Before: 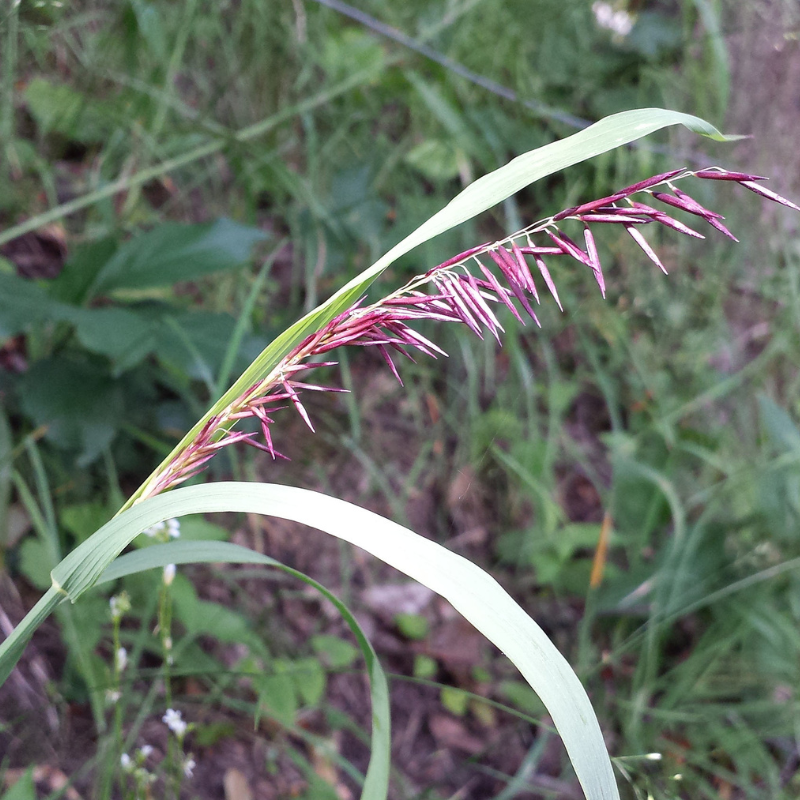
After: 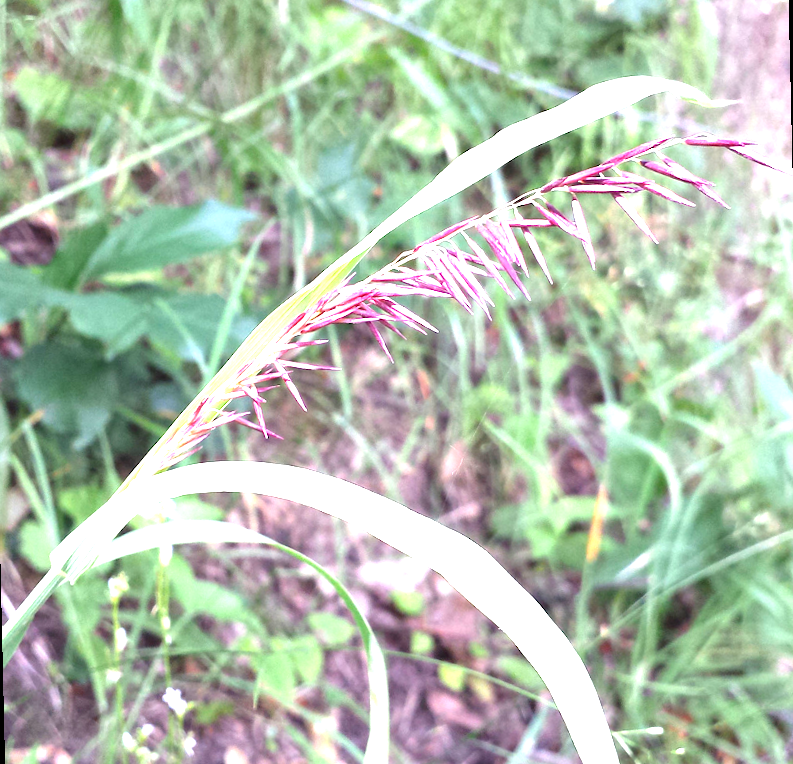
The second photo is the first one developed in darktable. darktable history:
exposure: exposure 2 EV, compensate highlight preservation false
rotate and perspective: rotation -1.32°, lens shift (horizontal) -0.031, crop left 0.015, crop right 0.985, crop top 0.047, crop bottom 0.982
